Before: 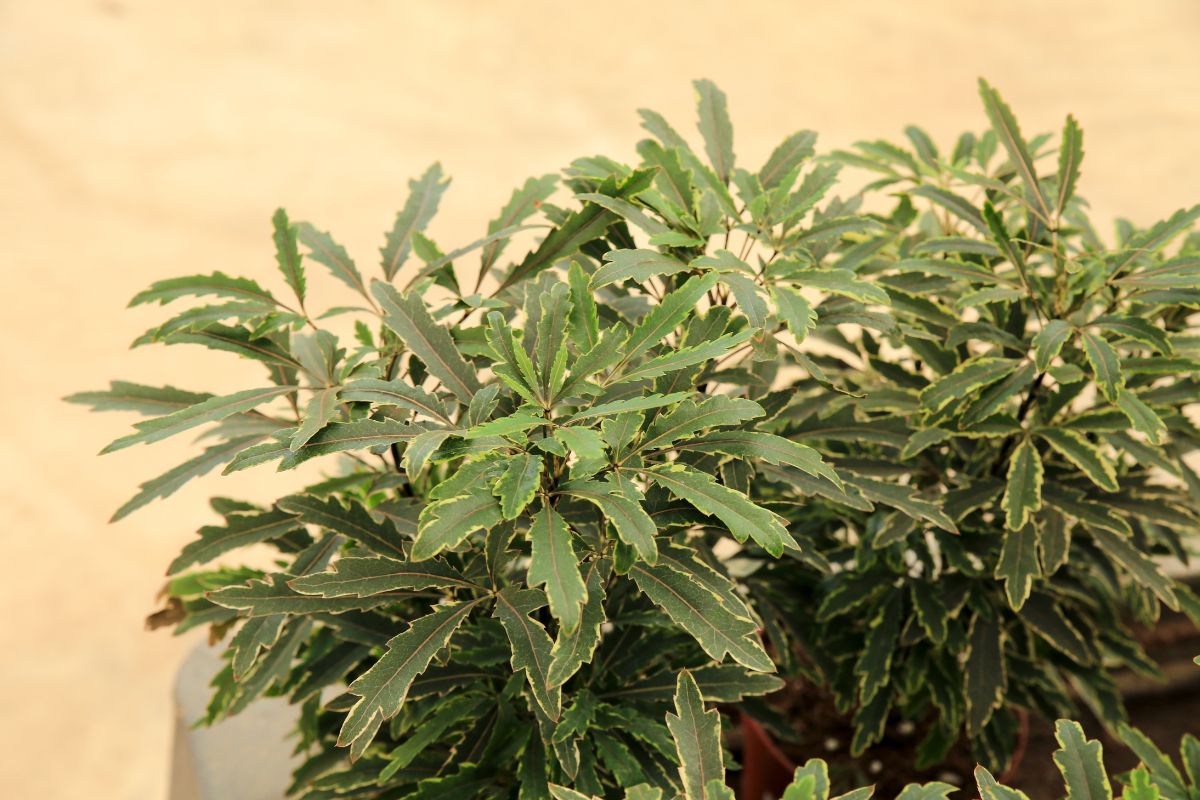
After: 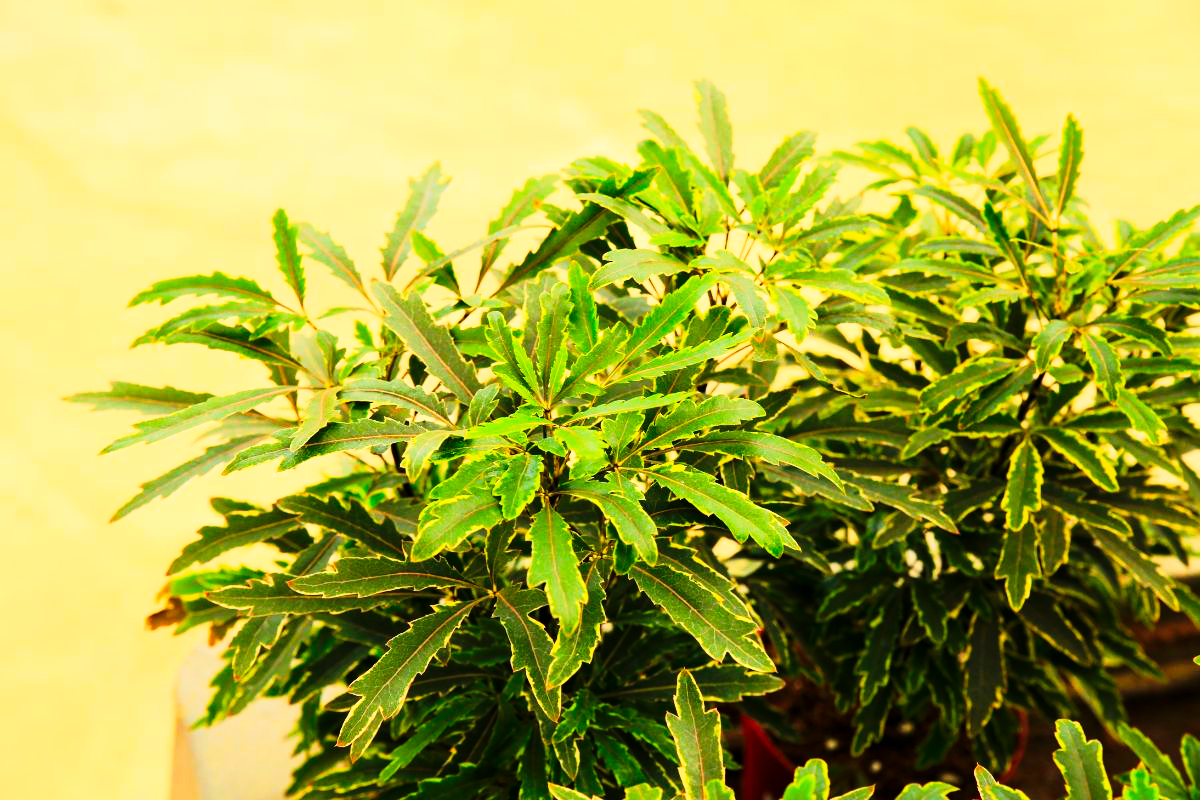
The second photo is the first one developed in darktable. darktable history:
tone curve: curves: ch0 [(0, 0) (0.042, 0.01) (0.223, 0.123) (0.59, 0.574) (0.802, 0.868) (1, 1)], preserve colors none
contrast brightness saturation: contrast 0.201, brightness 0.203, saturation 0.806
